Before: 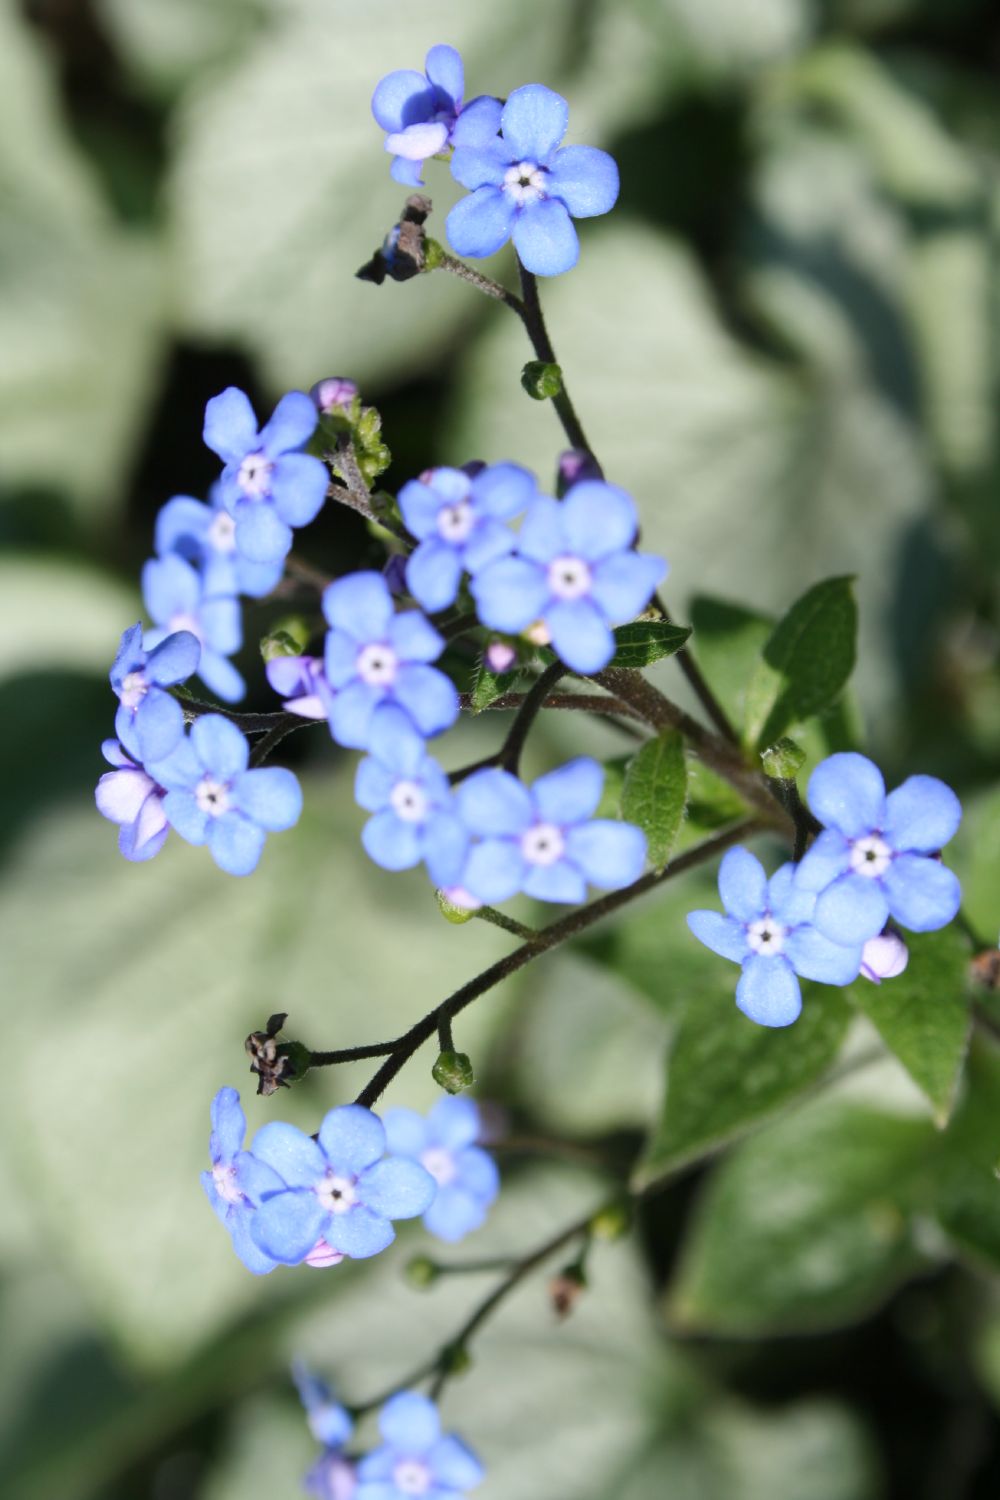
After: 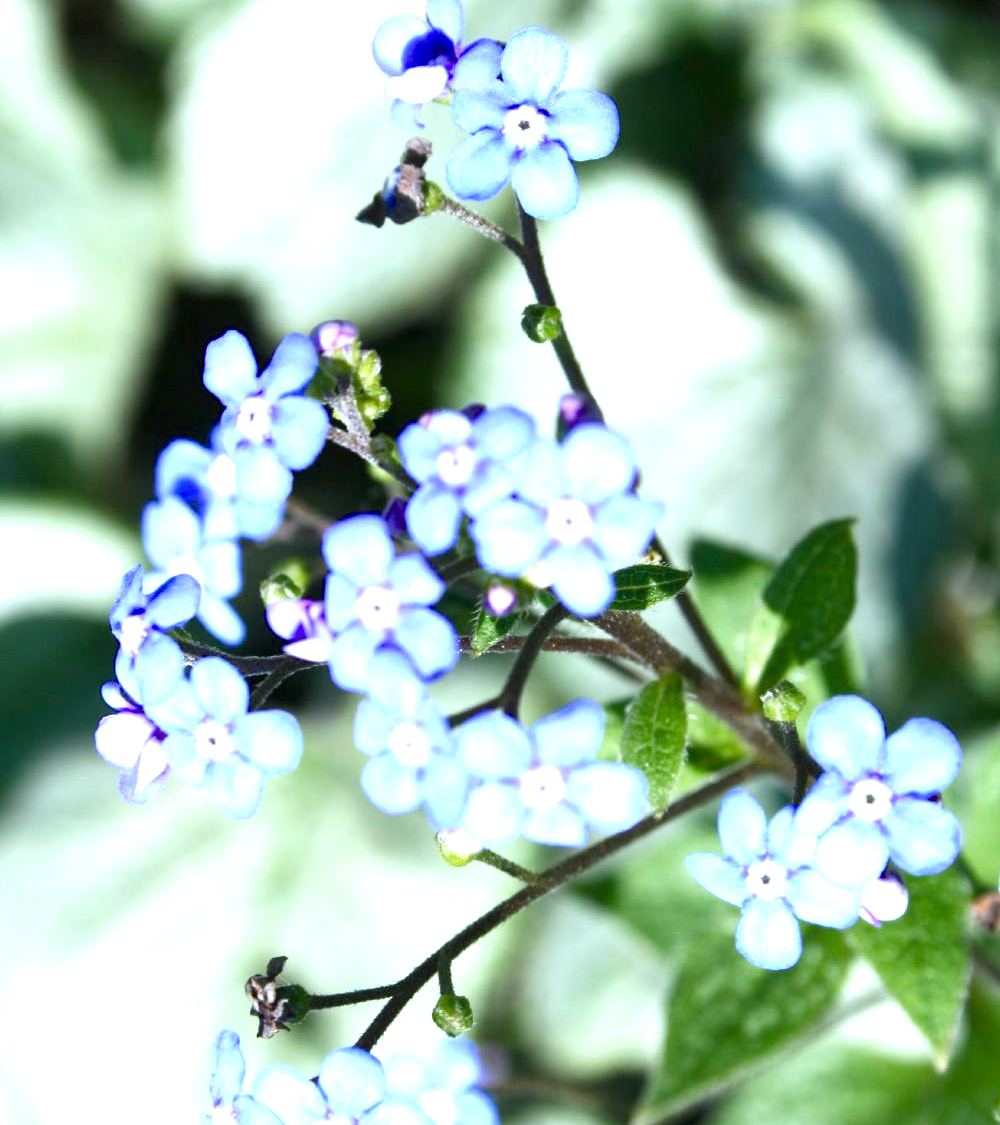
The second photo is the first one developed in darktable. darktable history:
white balance: emerald 1
exposure: black level correction 0.001, exposure 1.05 EV, compensate exposure bias true, compensate highlight preservation false
color balance rgb: linear chroma grading › shadows 16%, perceptual saturation grading › global saturation 8%, perceptual saturation grading › shadows 4%, perceptual brilliance grading › global brilliance 2%, perceptual brilliance grading › highlights 8%, perceptual brilliance grading › shadows -4%, global vibrance 16%, saturation formula JzAzBz (2021)
color calibration: x 0.37, y 0.382, temperature 4313.32 K
crop: top 3.857%, bottom 21.132%
color correction: saturation 0.85
